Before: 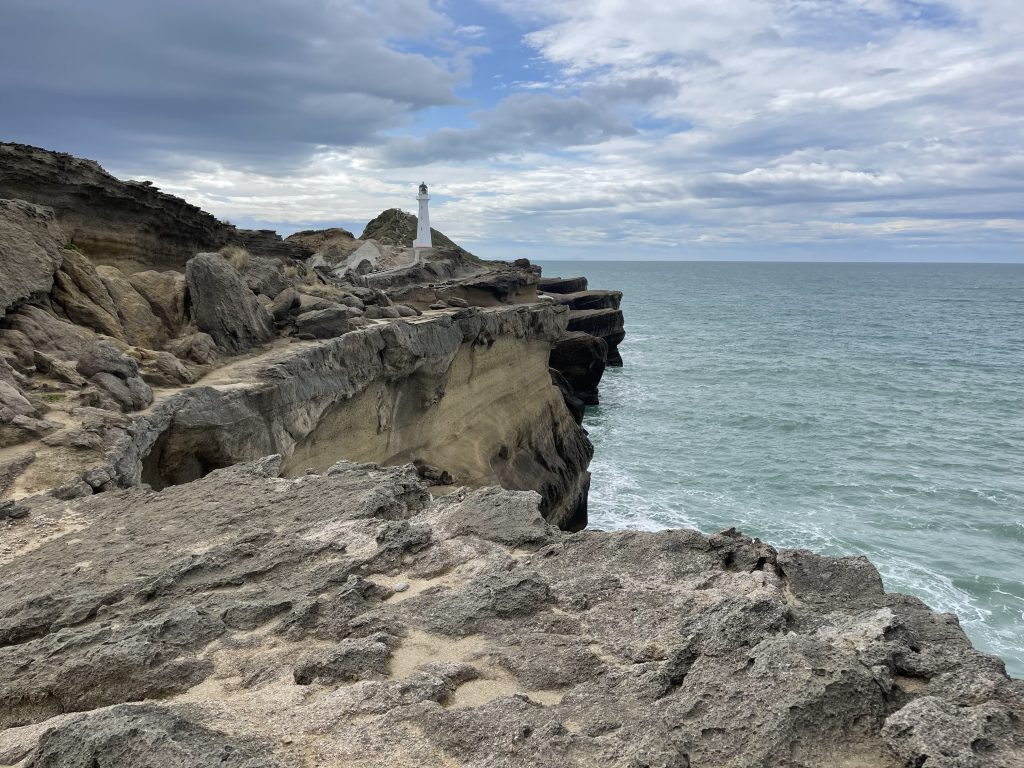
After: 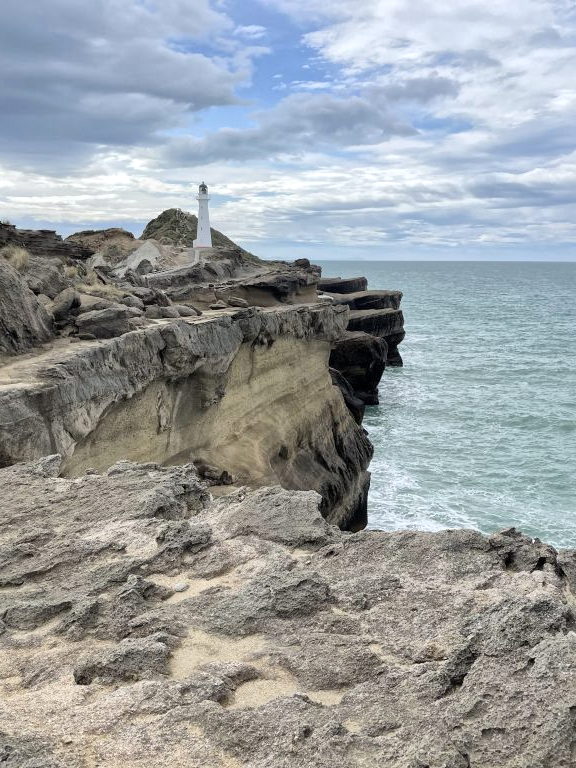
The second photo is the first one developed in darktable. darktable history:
crop: left 21.496%, right 22.254%
global tonemap: drago (1, 100), detail 1
